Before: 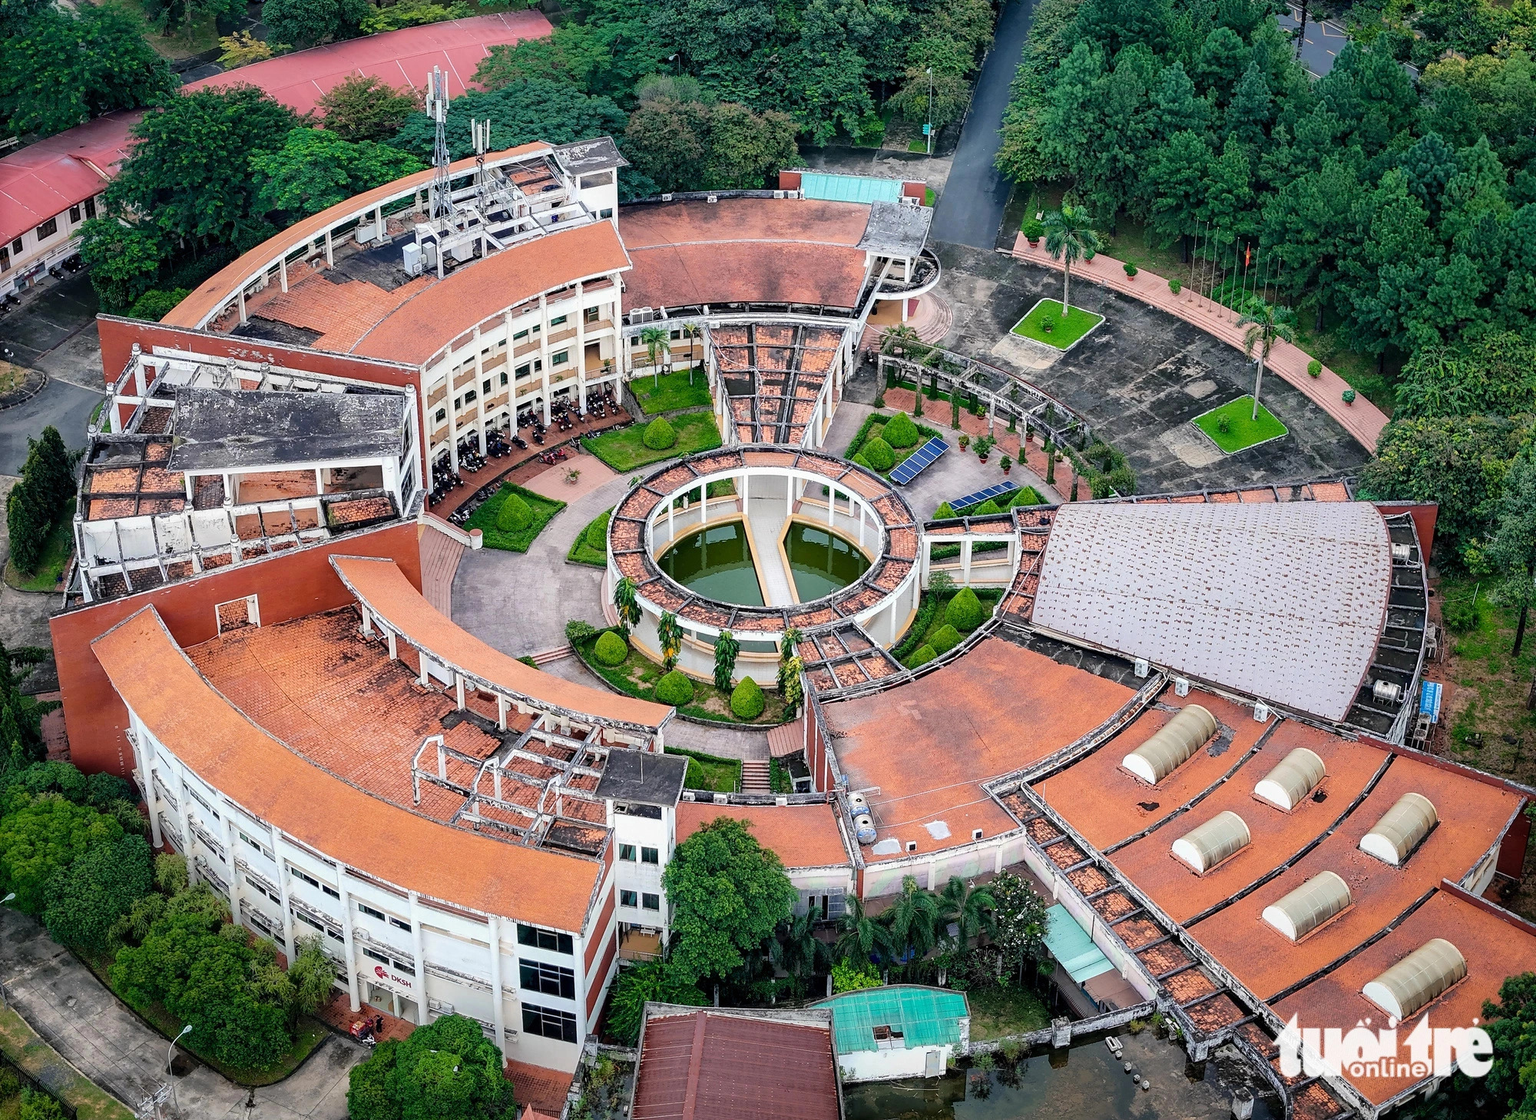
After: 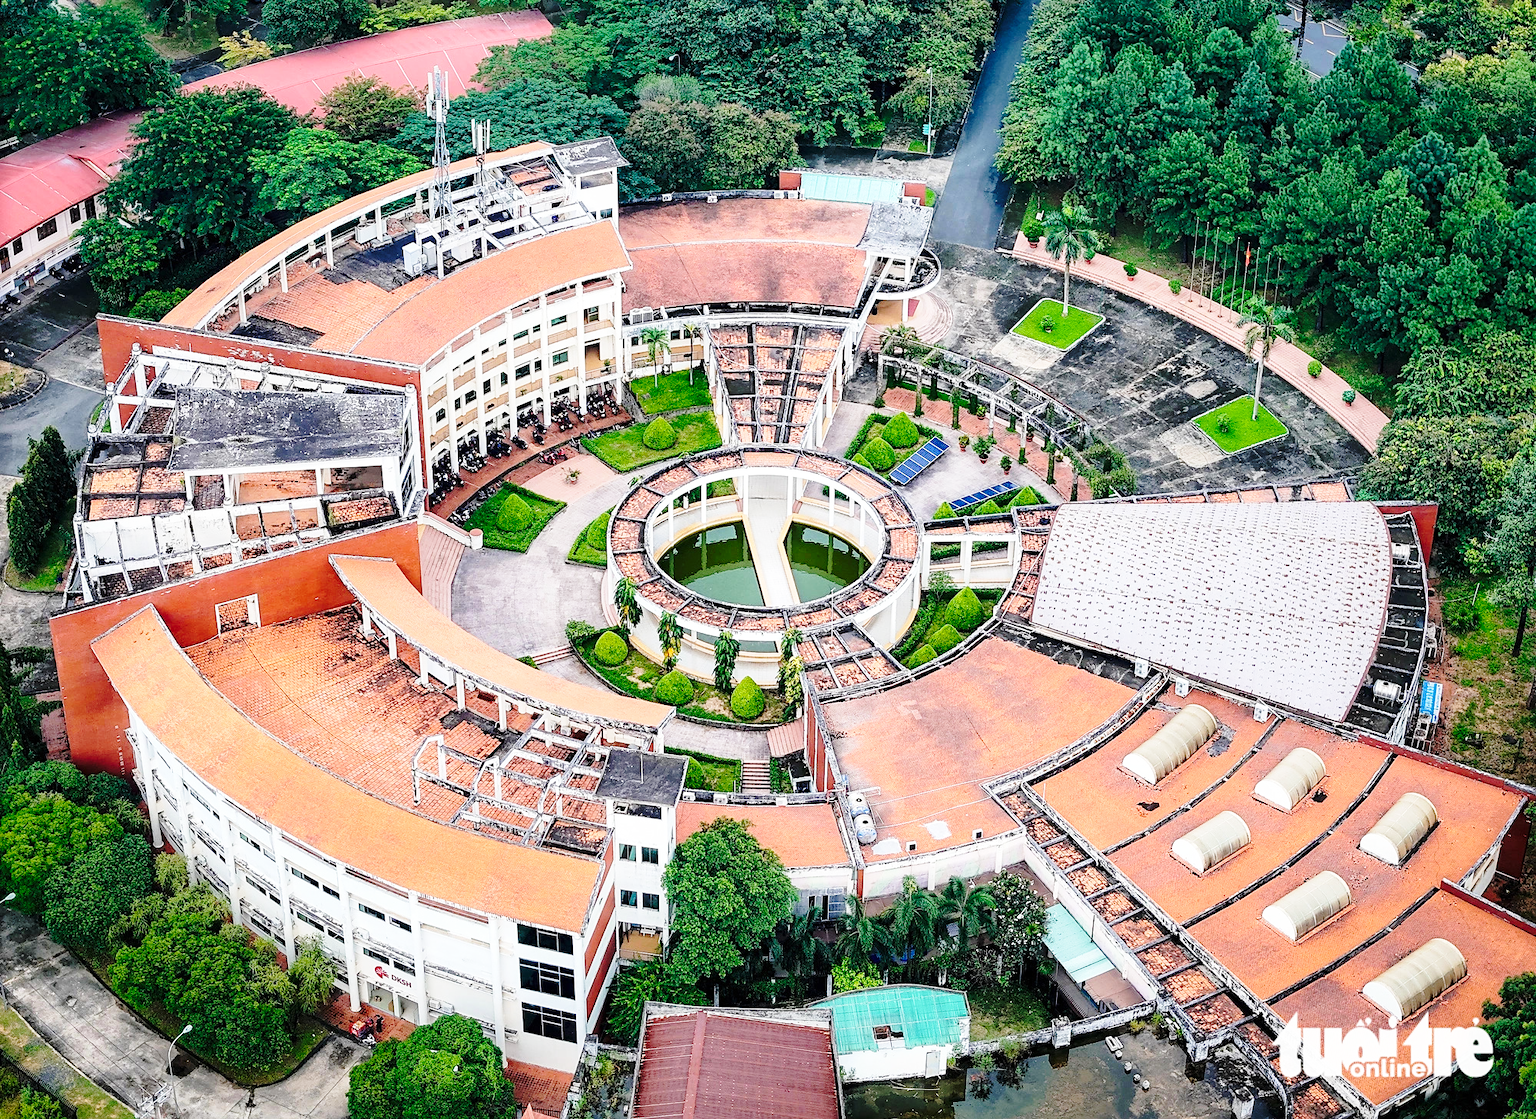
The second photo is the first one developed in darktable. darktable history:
base curve: curves: ch0 [(0, 0) (0.032, 0.037) (0.105, 0.228) (0.435, 0.76) (0.856, 0.983) (1, 1)], preserve colors none
sharpen: amount 0.2
